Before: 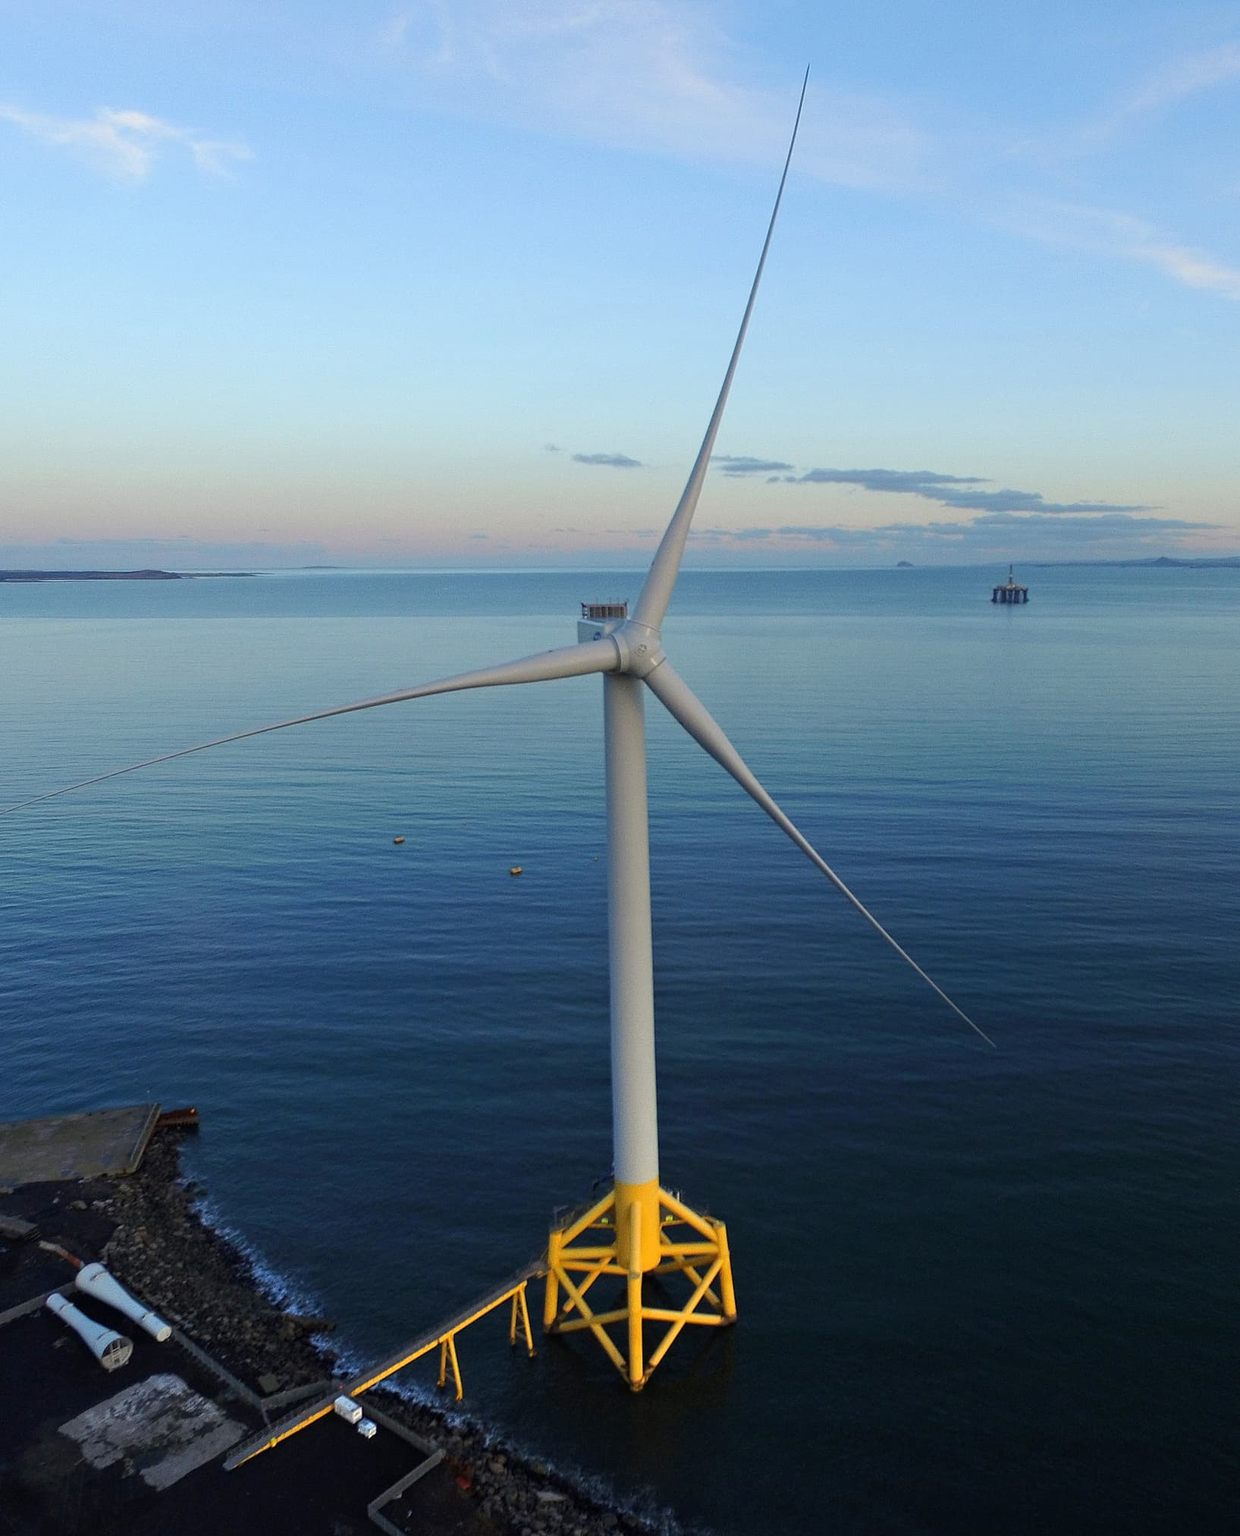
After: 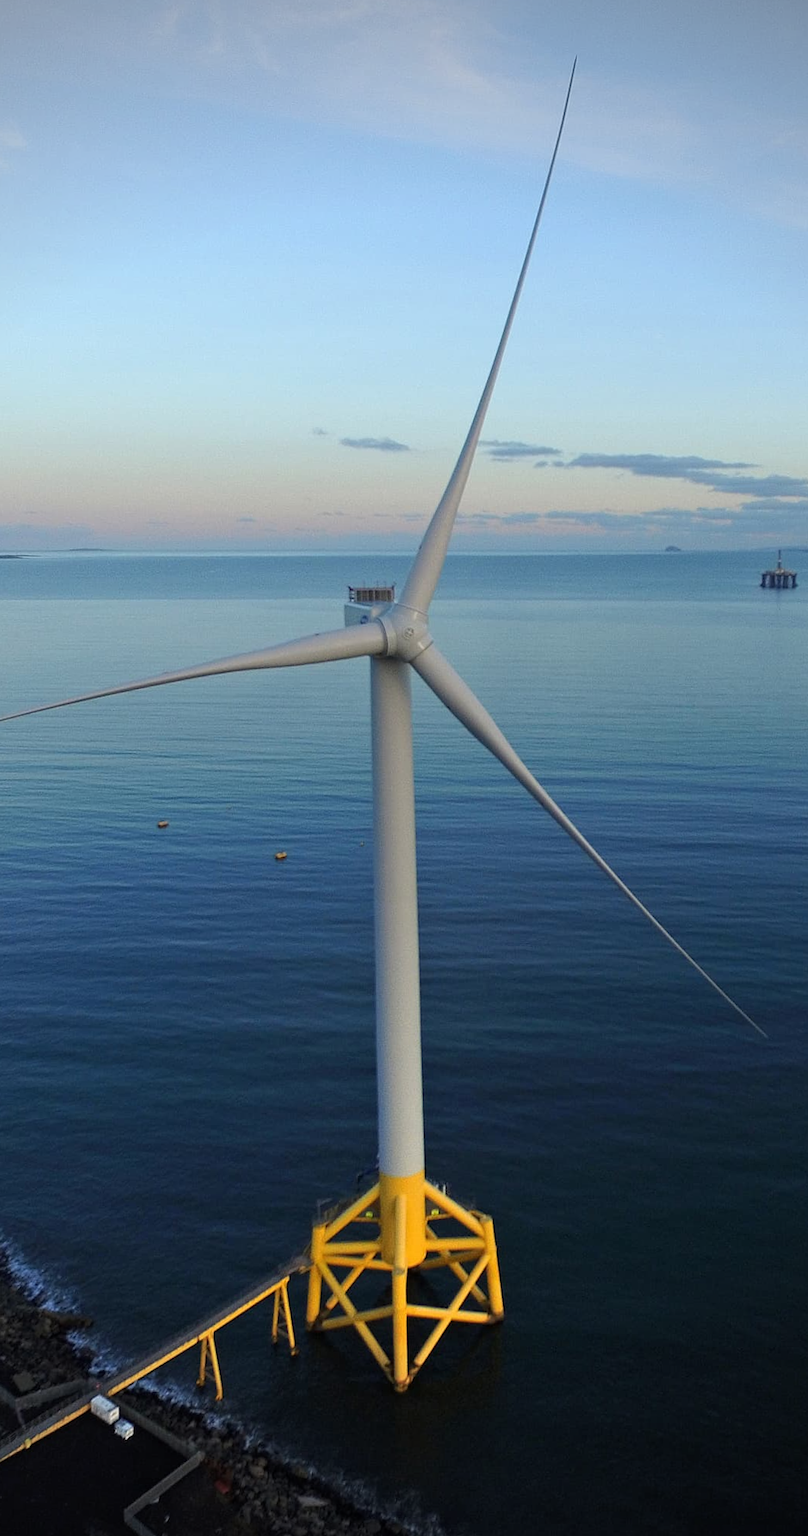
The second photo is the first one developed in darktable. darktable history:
rotate and perspective: rotation 0.226°, lens shift (vertical) -0.042, crop left 0.023, crop right 0.982, crop top 0.006, crop bottom 0.994
crop and rotate: left 18.442%, right 15.508%
vignetting: width/height ratio 1.094
